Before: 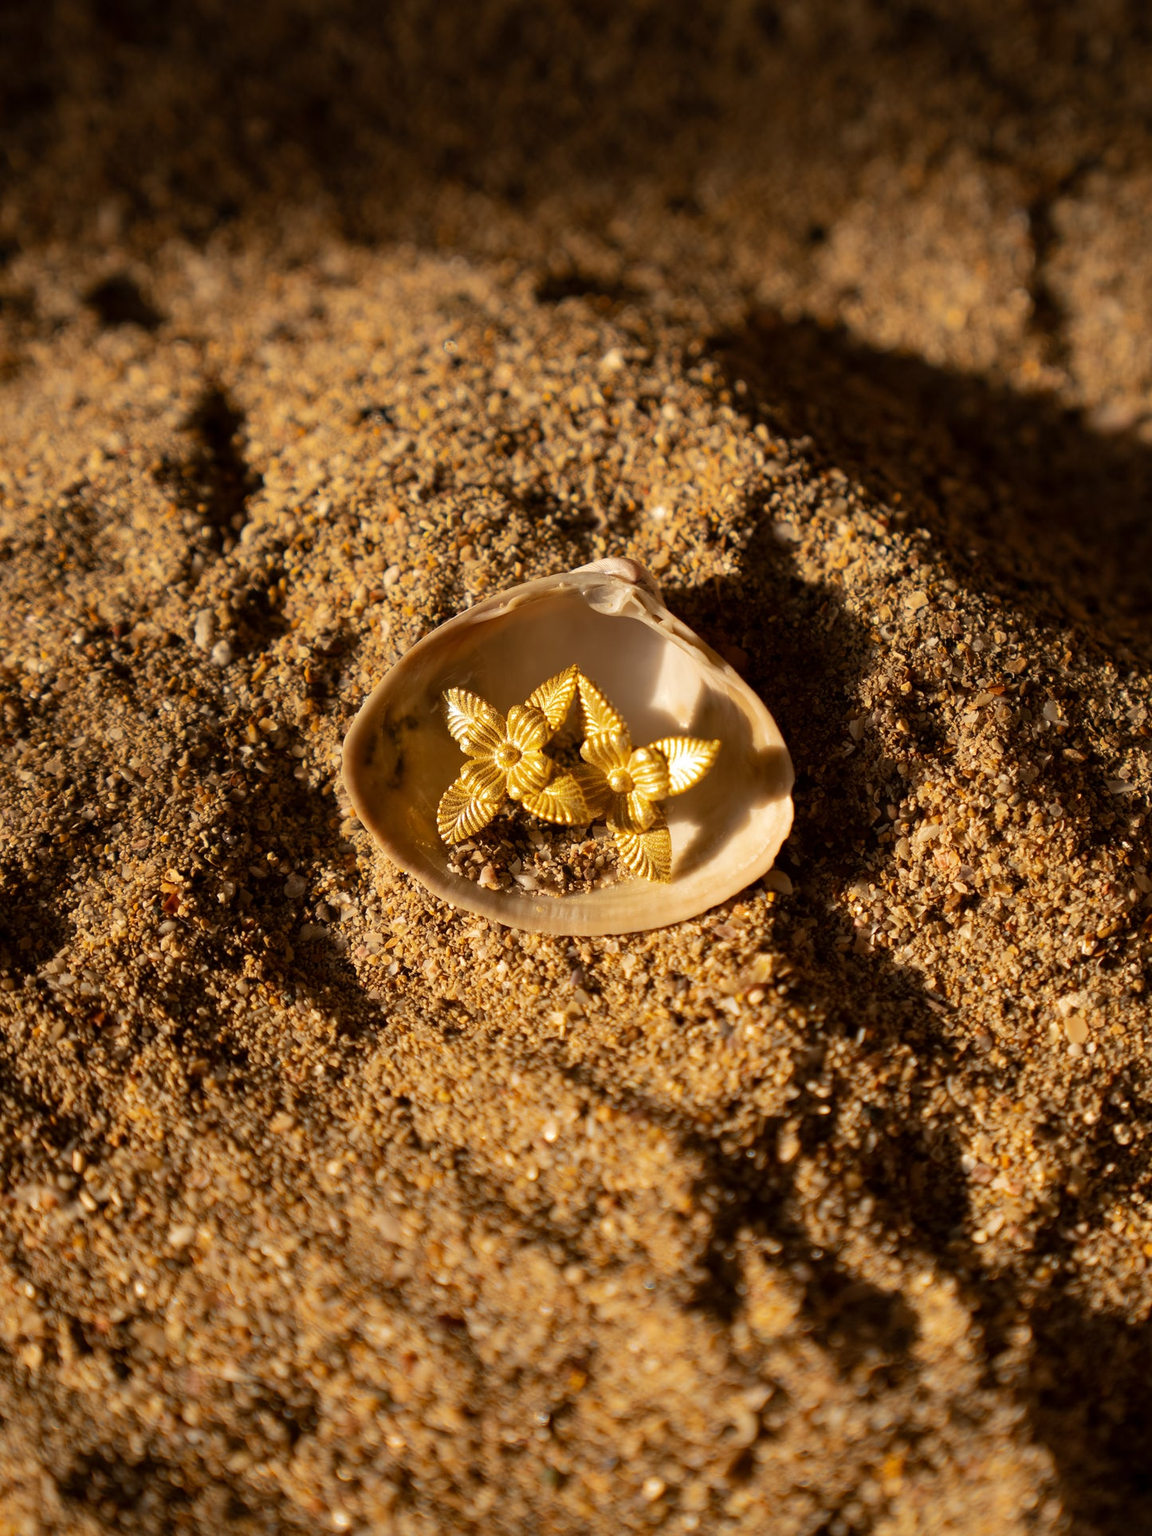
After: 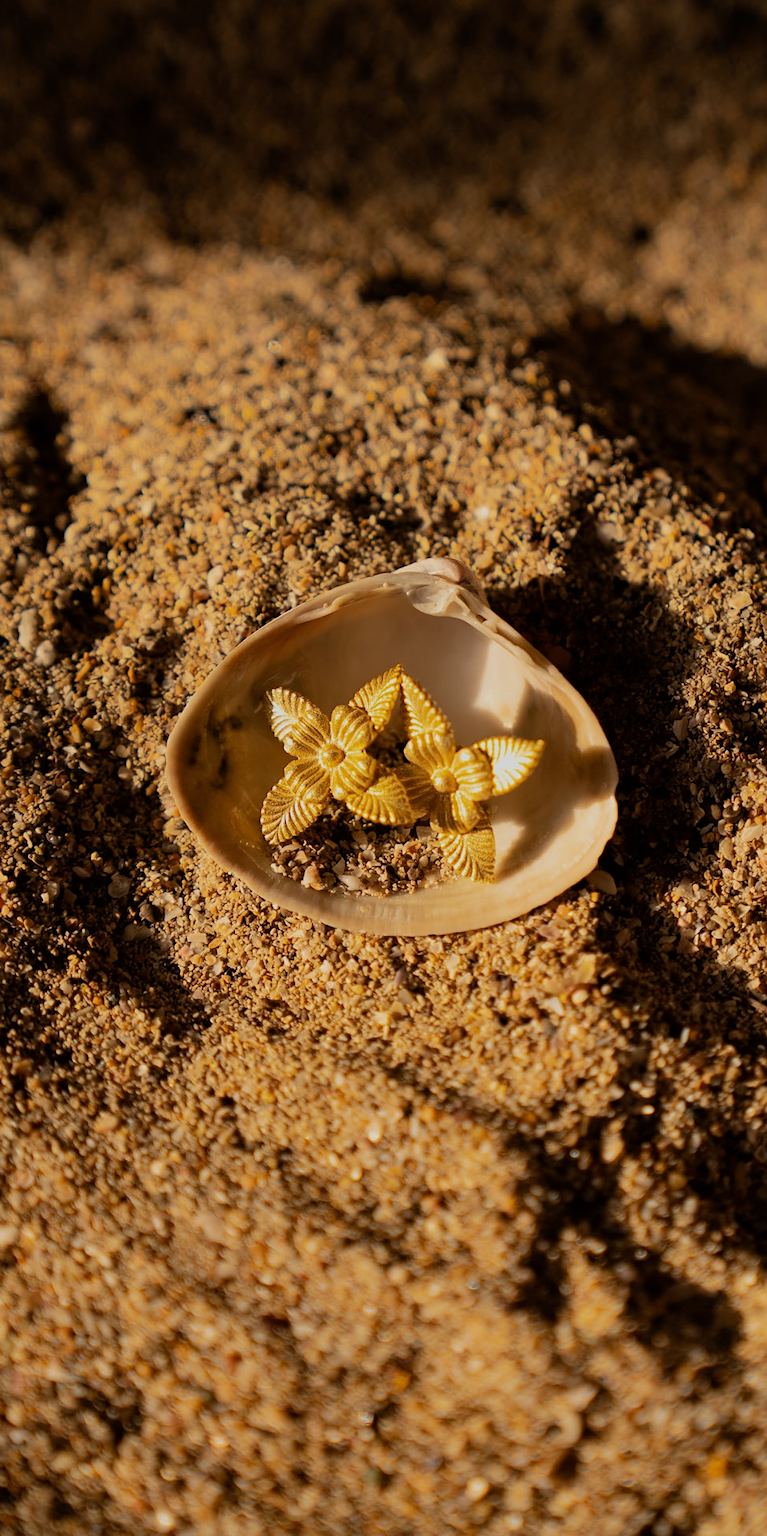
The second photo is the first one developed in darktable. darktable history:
sharpen: amount 0.206
exposure: black level correction 0, exposure 0 EV, compensate highlight preservation false
filmic rgb: black relative exposure -16 EV, white relative exposure 6.06 EV, hardness 5.21, color science v6 (2022)
crop and rotate: left 15.313%, right 17.983%
